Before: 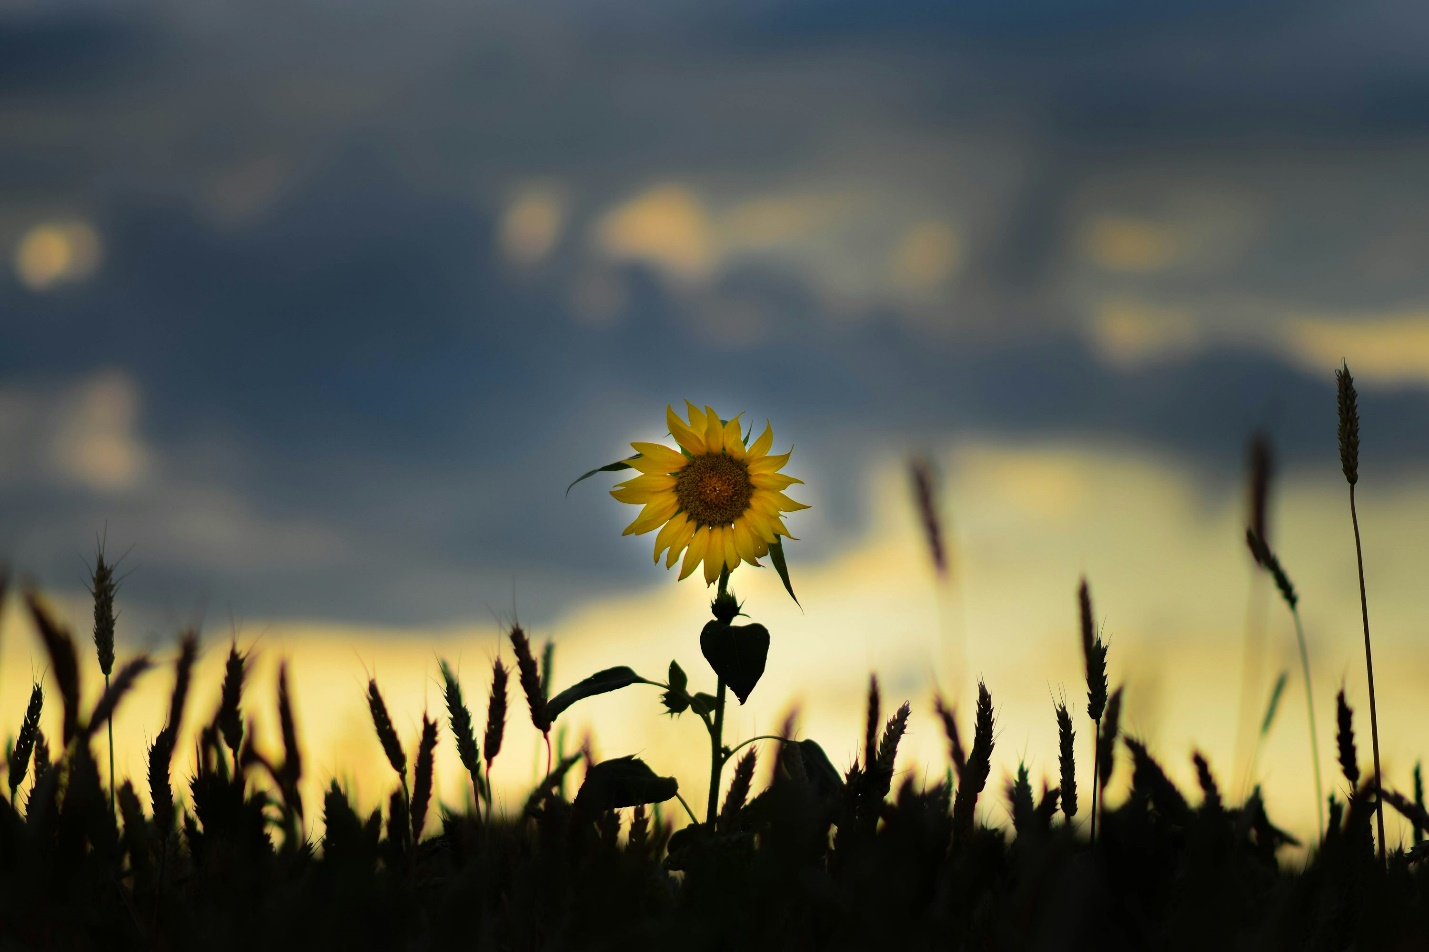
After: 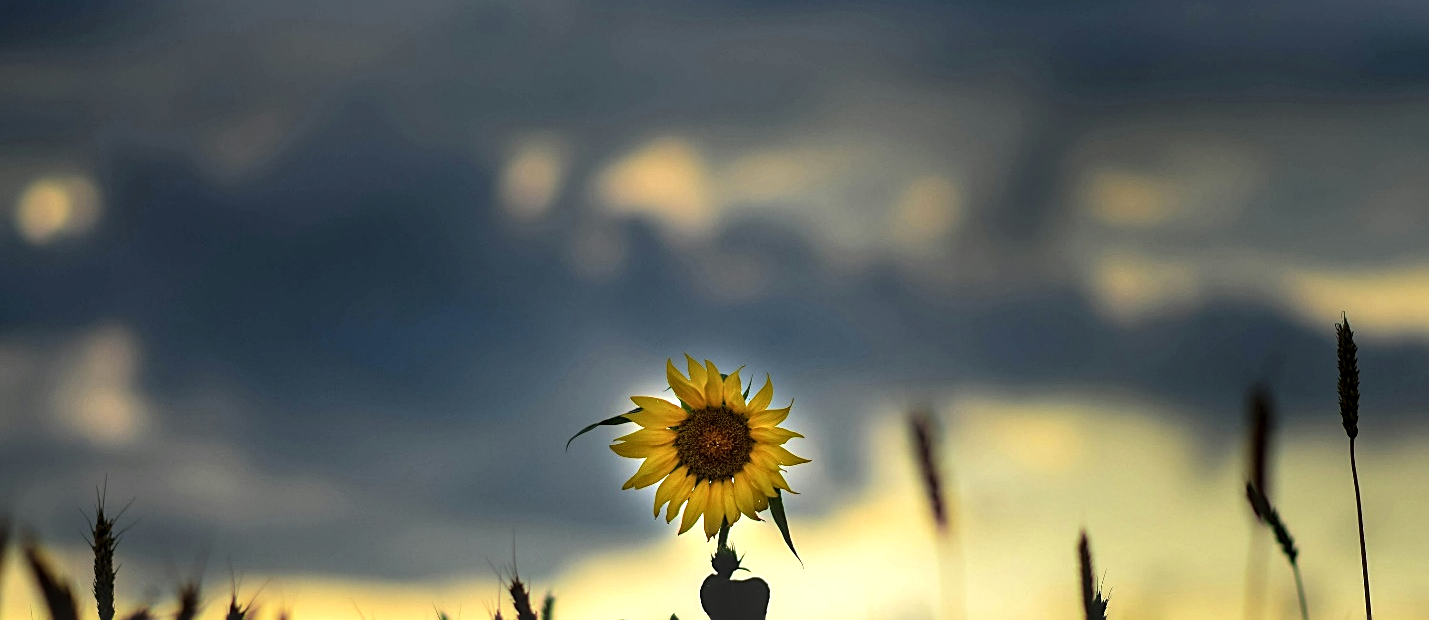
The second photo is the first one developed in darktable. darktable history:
sharpen: on, module defaults
crop and rotate: top 4.894%, bottom 29.946%
local contrast: detail 130%
tone equalizer: -8 EV -0.407 EV, -7 EV -0.408 EV, -6 EV -0.371 EV, -5 EV -0.196 EV, -3 EV 0.196 EV, -2 EV 0.357 EV, -1 EV 0.404 EV, +0 EV 0.386 EV, edges refinement/feathering 500, mask exposure compensation -1.57 EV, preserve details no
